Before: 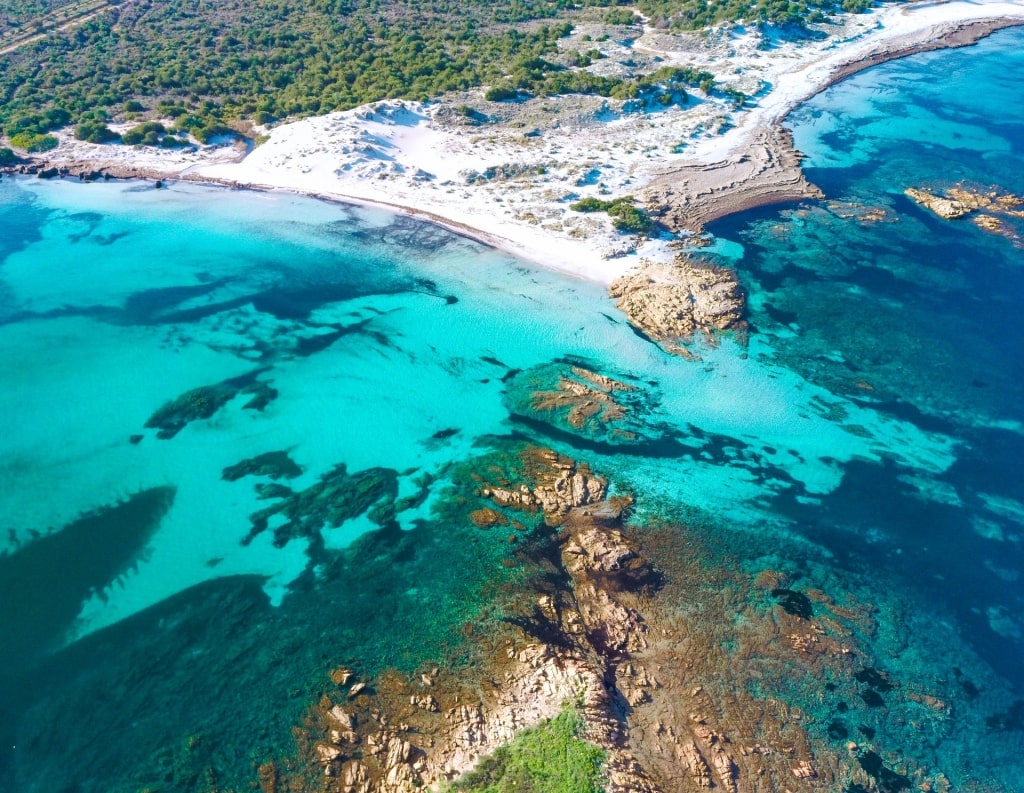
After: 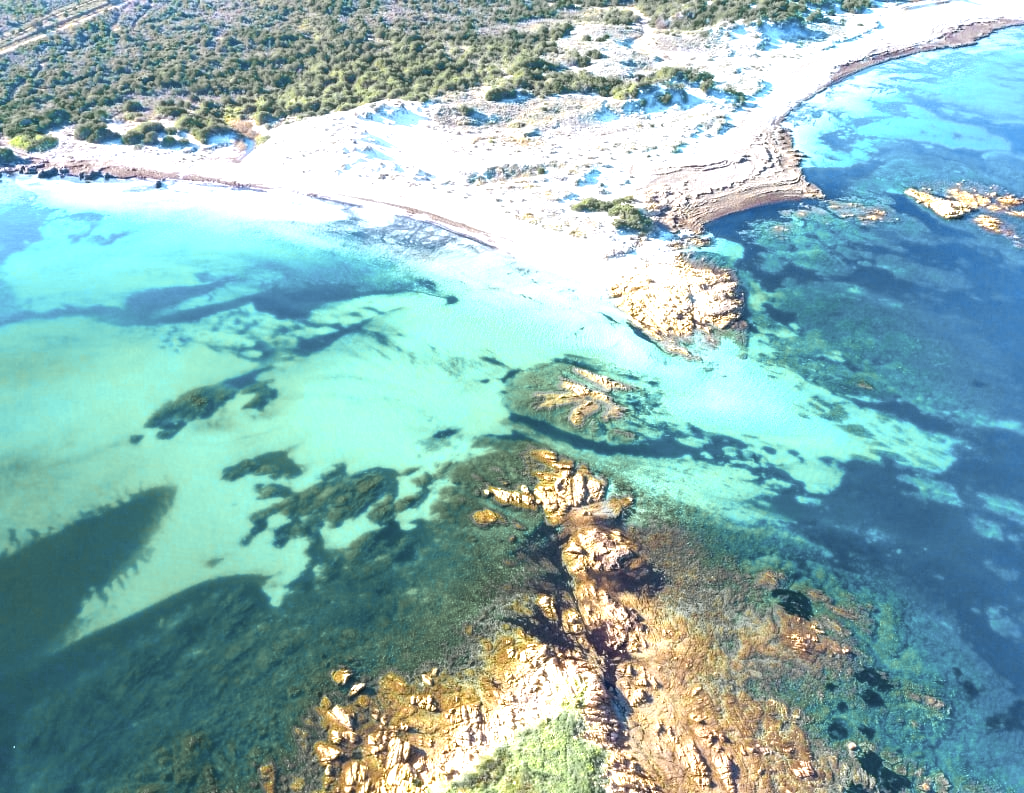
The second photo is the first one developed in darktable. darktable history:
color zones: curves: ch0 [(0.004, 0.306) (0.107, 0.448) (0.252, 0.656) (0.41, 0.398) (0.595, 0.515) (0.768, 0.628)]; ch1 [(0.07, 0.323) (0.151, 0.452) (0.252, 0.608) (0.346, 0.221) (0.463, 0.189) (0.61, 0.368) (0.735, 0.395) (0.921, 0.412)]; ch2 [(0, 0.476) (0.132, 0.512) (0.243, 0.512) (0.397, 0.48) (0.522, 0.376) (0.634, 0.536) (0.761, 0.46)]
exposure: exposure 0.943 EV, compensate highlight preservation false
